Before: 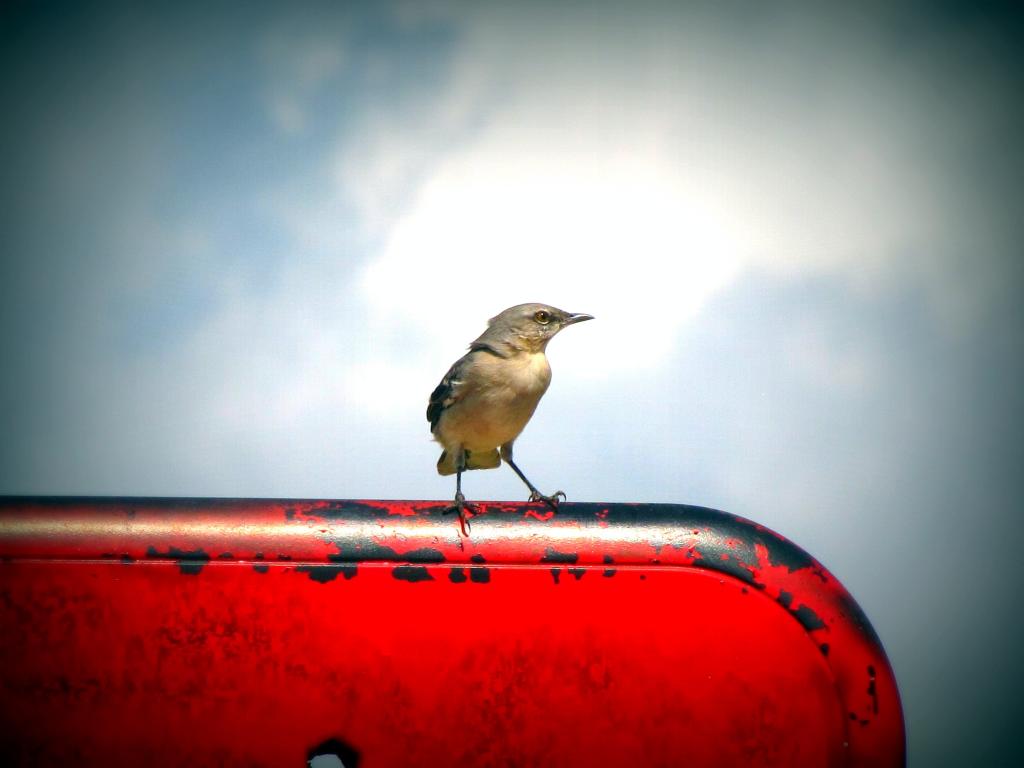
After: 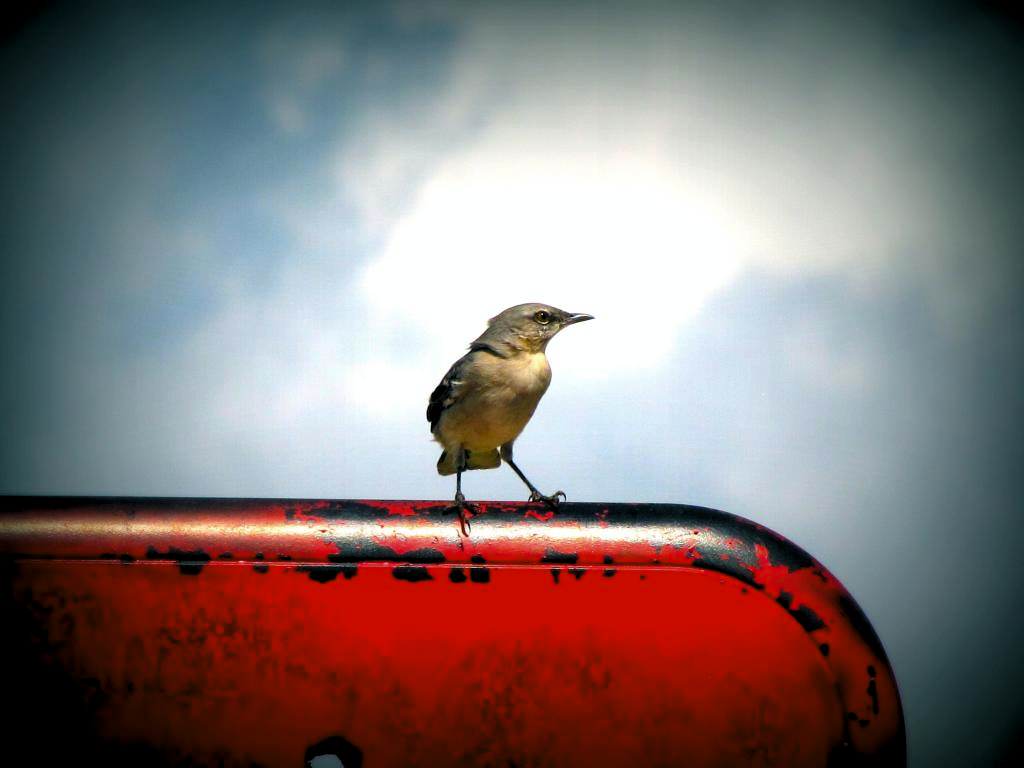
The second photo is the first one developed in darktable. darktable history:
color balance rgb: shadows lift › chroma 2.042%, shadows lift › hue 217.1°, perceptual saturation grading › global saturation 19.987%
levels: levels [0.116, 0.574, 1]
